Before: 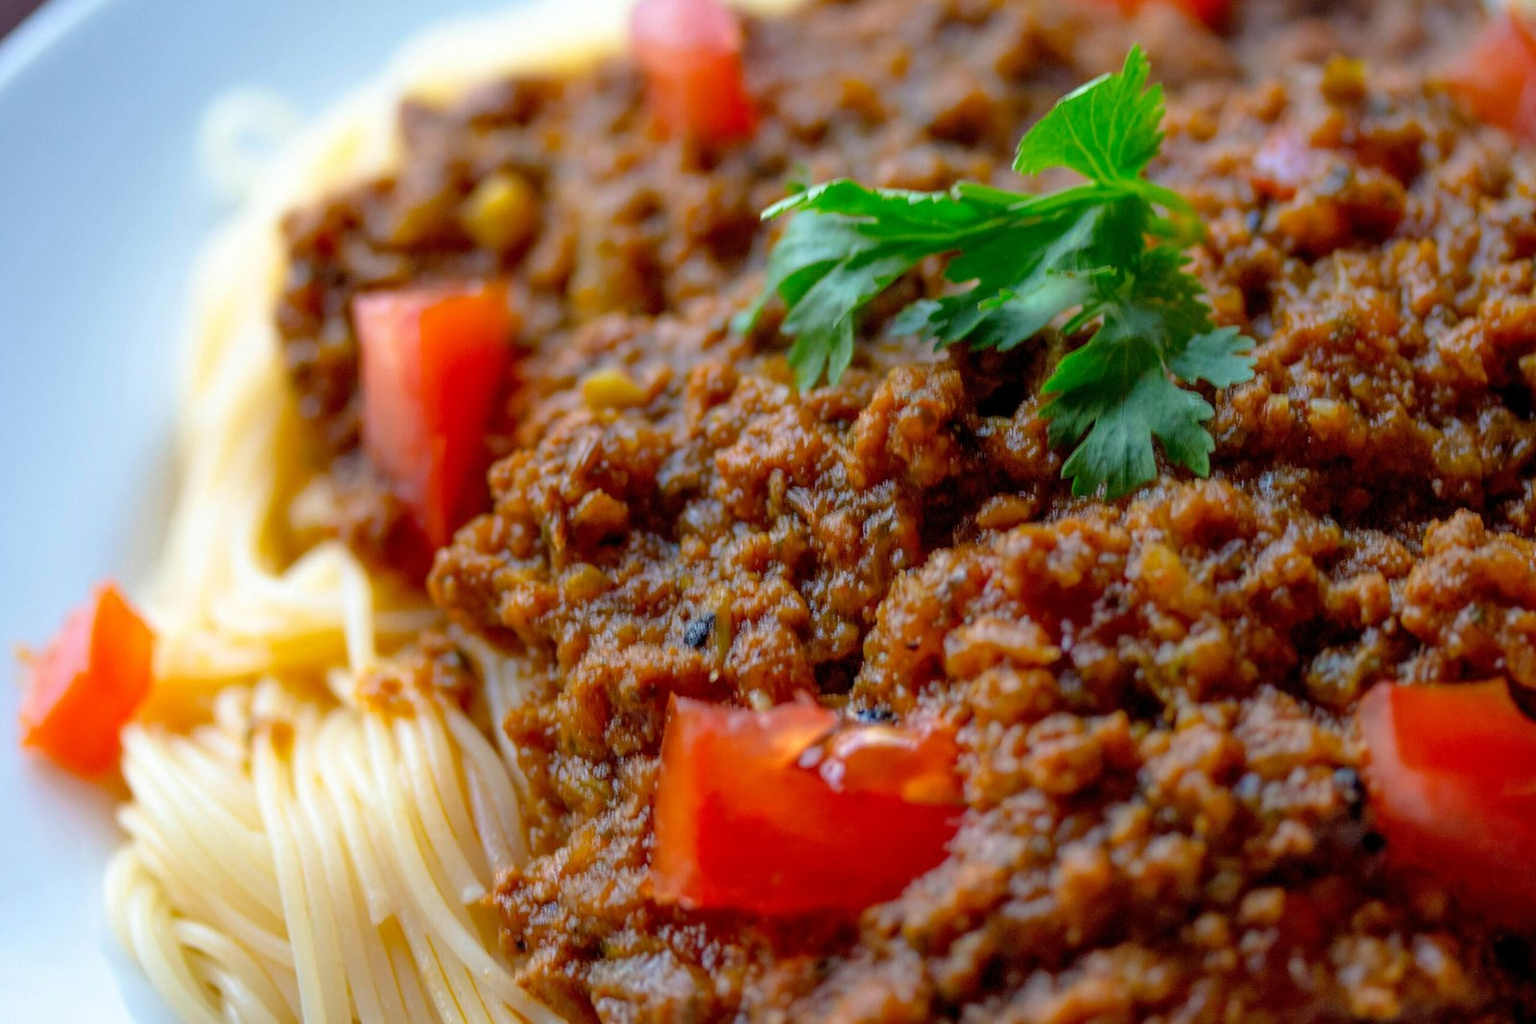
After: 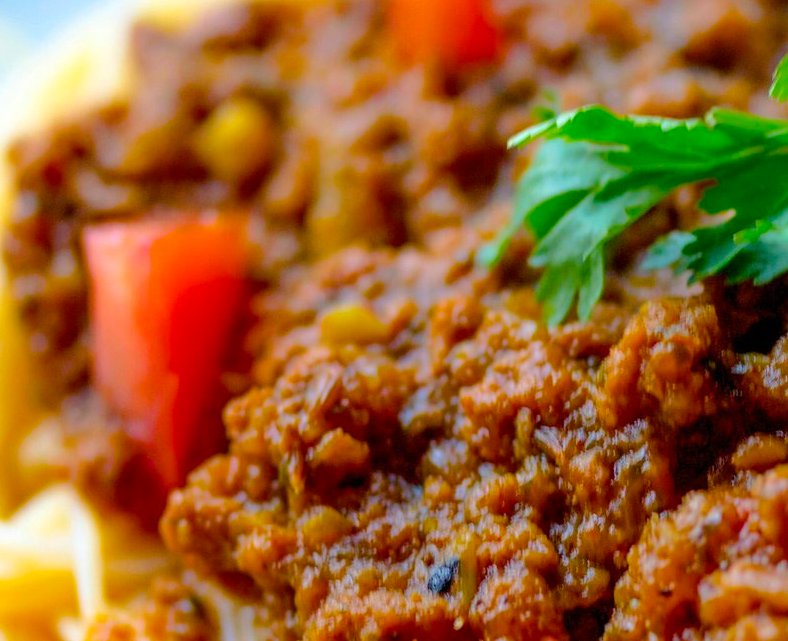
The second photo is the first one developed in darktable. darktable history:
color balance rgb: perceptual saturation grading › global saturation 25%, perceptual brilliance grading › mid-tones 10%, perceptual brilliance grading › shadows 15%, global vibrance 20%
crop: left 17.835%, top 7.675%, right 32.881%, bottom 32.213%
